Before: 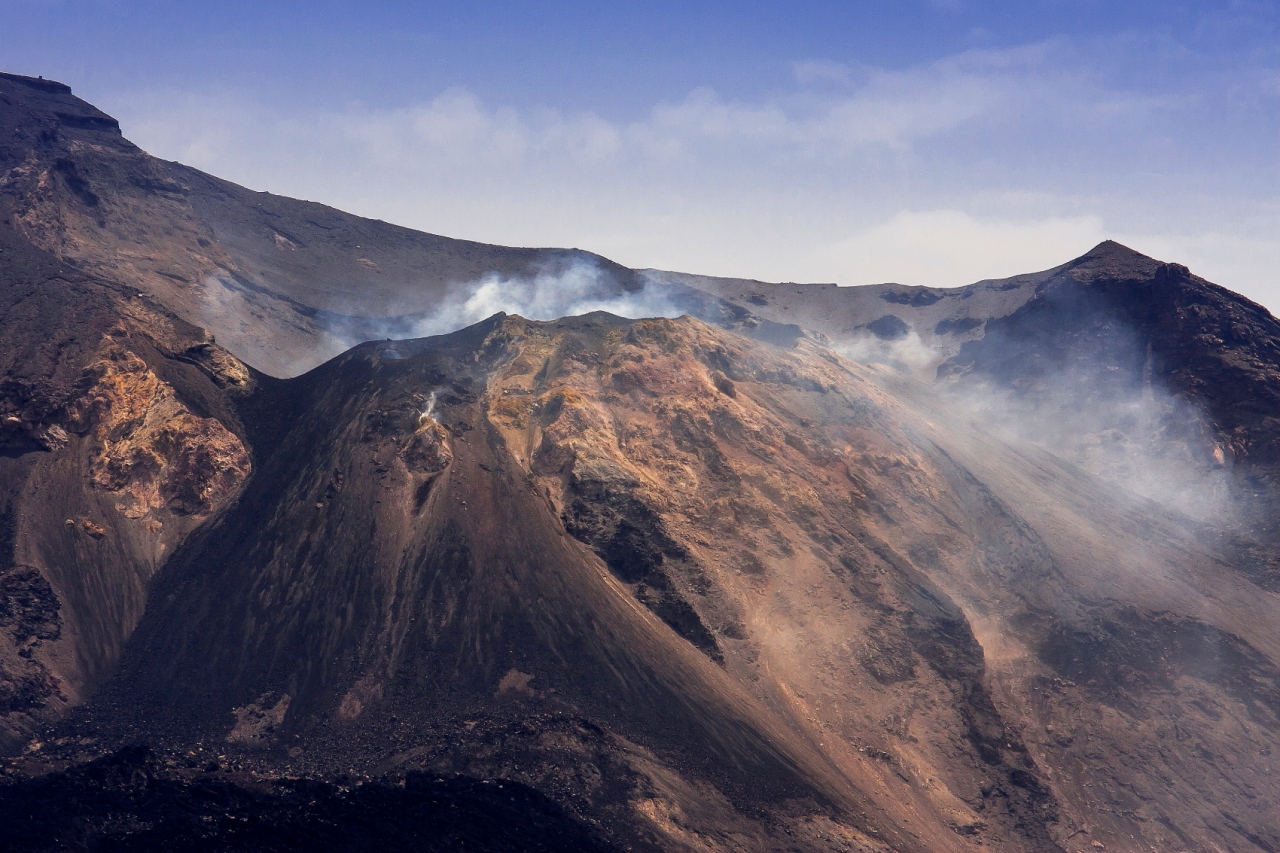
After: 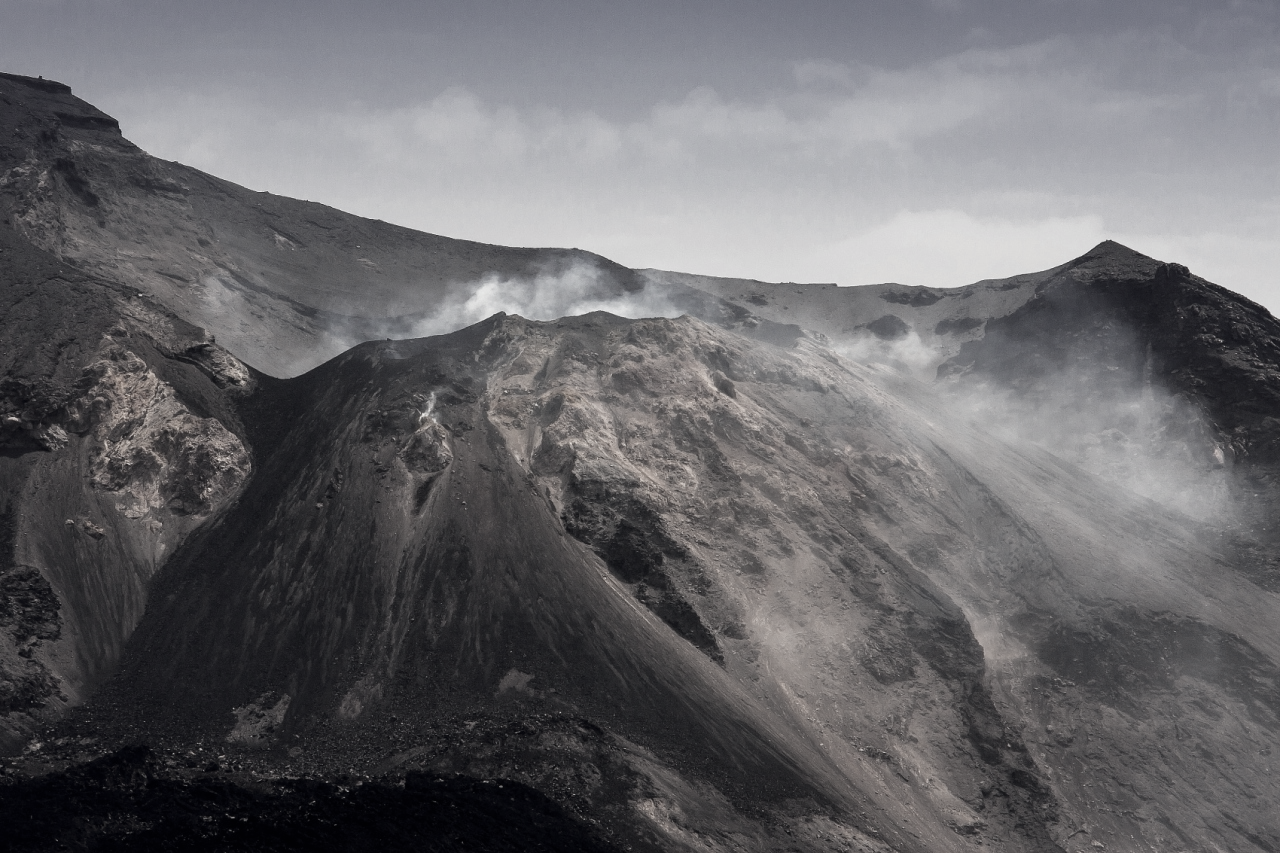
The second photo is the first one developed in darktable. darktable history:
color correction: highlights b* -0.019, saturation 0.165
